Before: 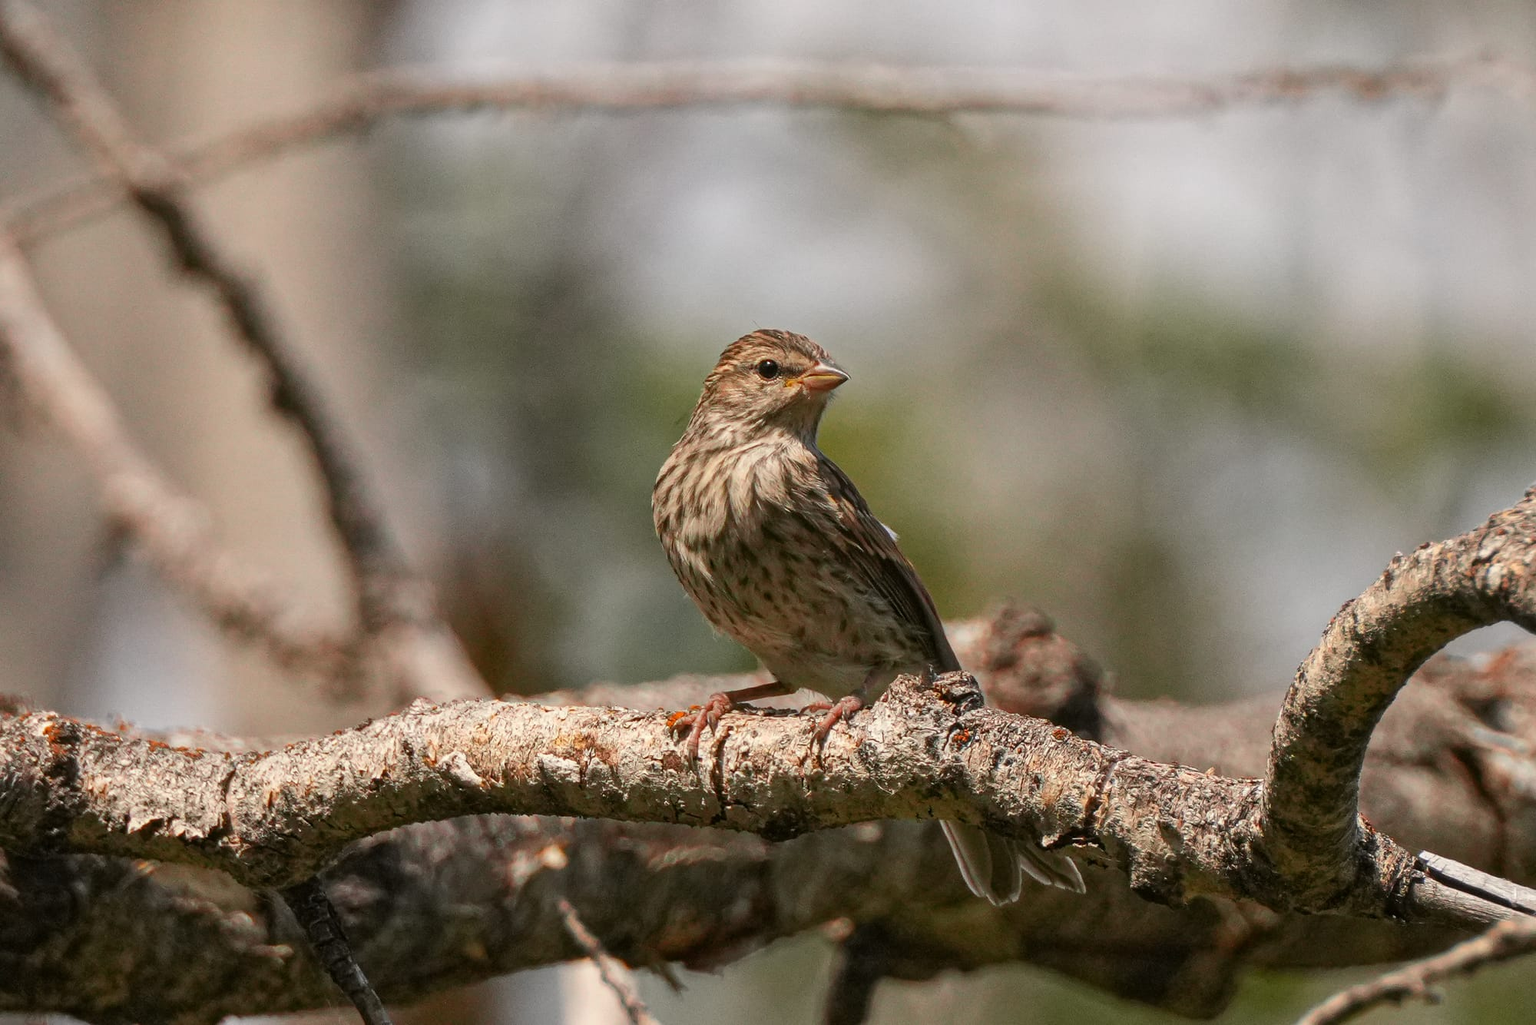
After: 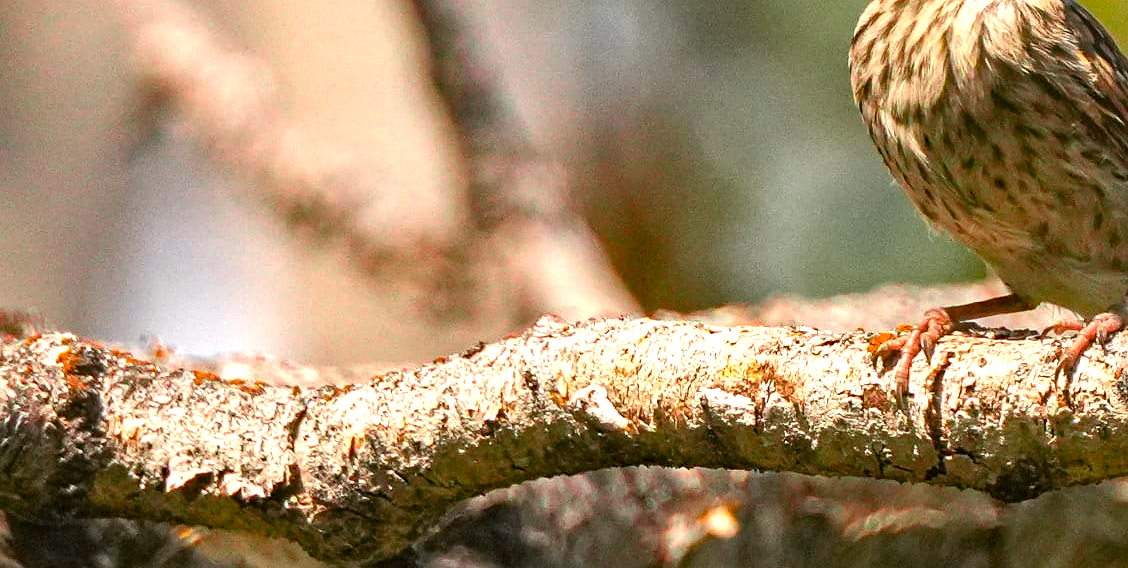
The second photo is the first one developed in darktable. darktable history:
sharpen: amount 0.2
color balance rgb: perceptual saturation grading › global saturation 20%, global vibrance 20%
haze removal: compatibility mode true, adaptive false
crop: top 44.483%, right 43.593%, bottom 12.892%
exposure: exposure 0.95 EV, compensate highlight preservation false
